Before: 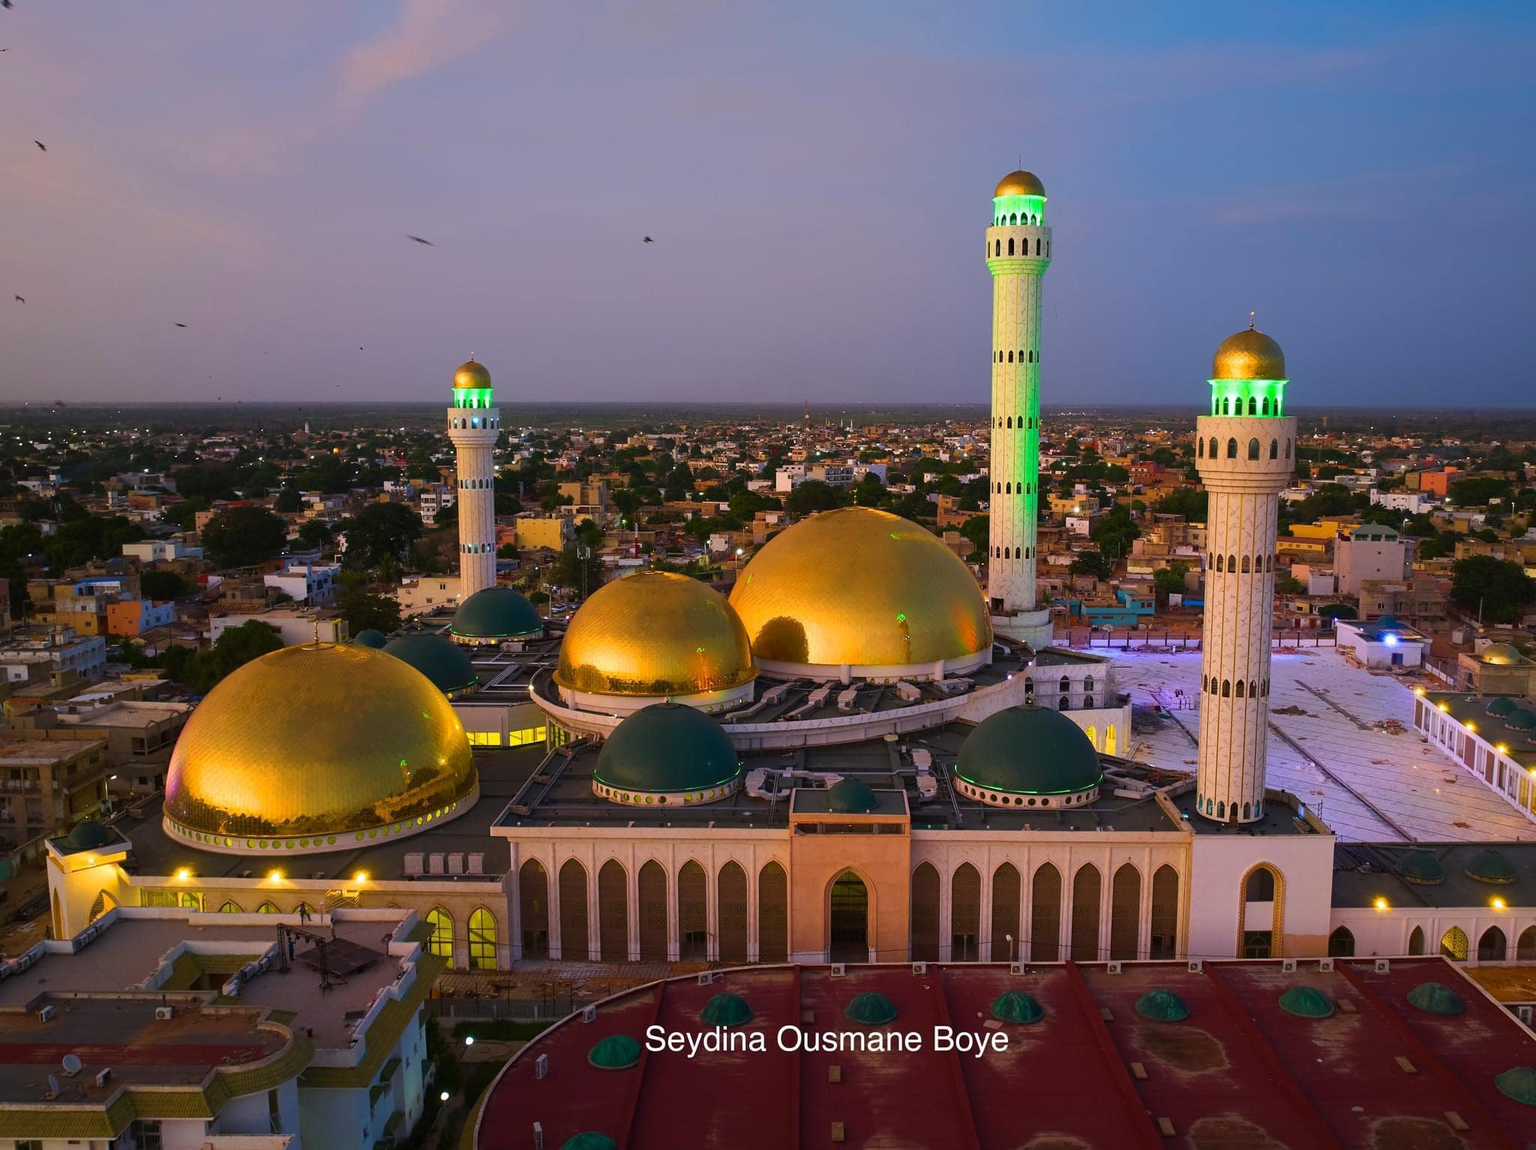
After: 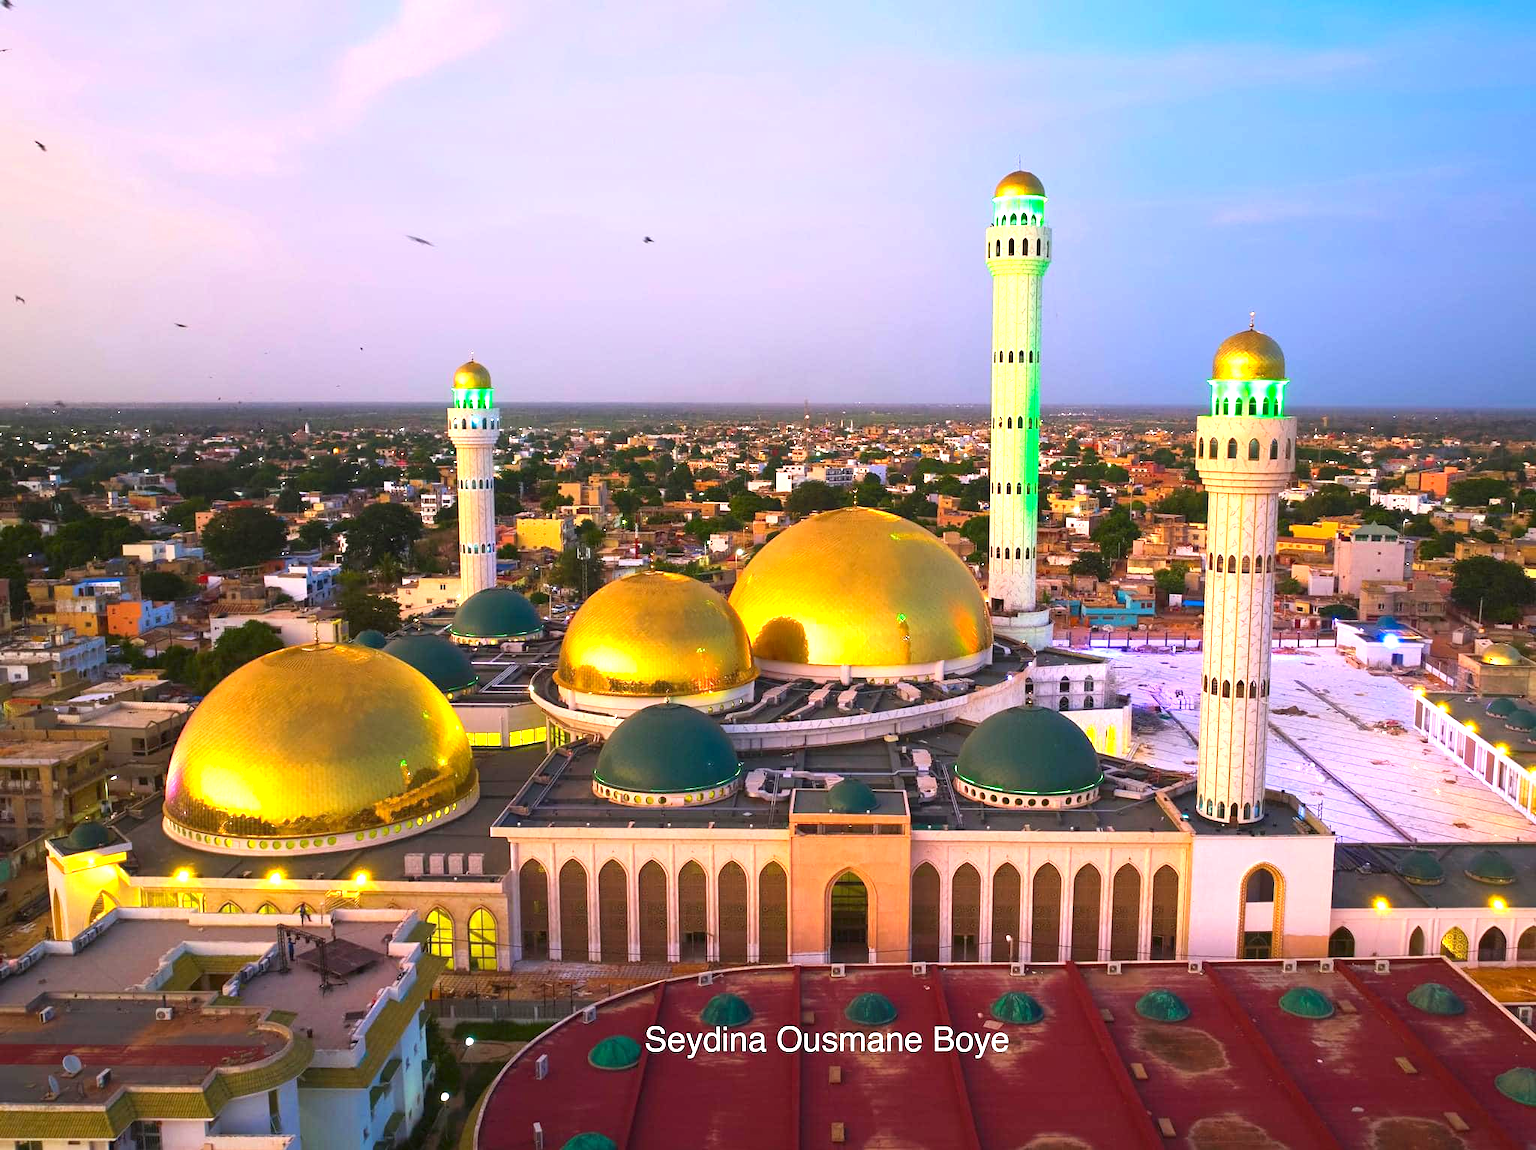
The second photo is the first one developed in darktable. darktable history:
contrast brightness saturation: contrast 0.04, saturation 0.07
exposure: black level correction 0, exposure 1.5 EV, compensate exposure bias true, compensate highlight preservation false
